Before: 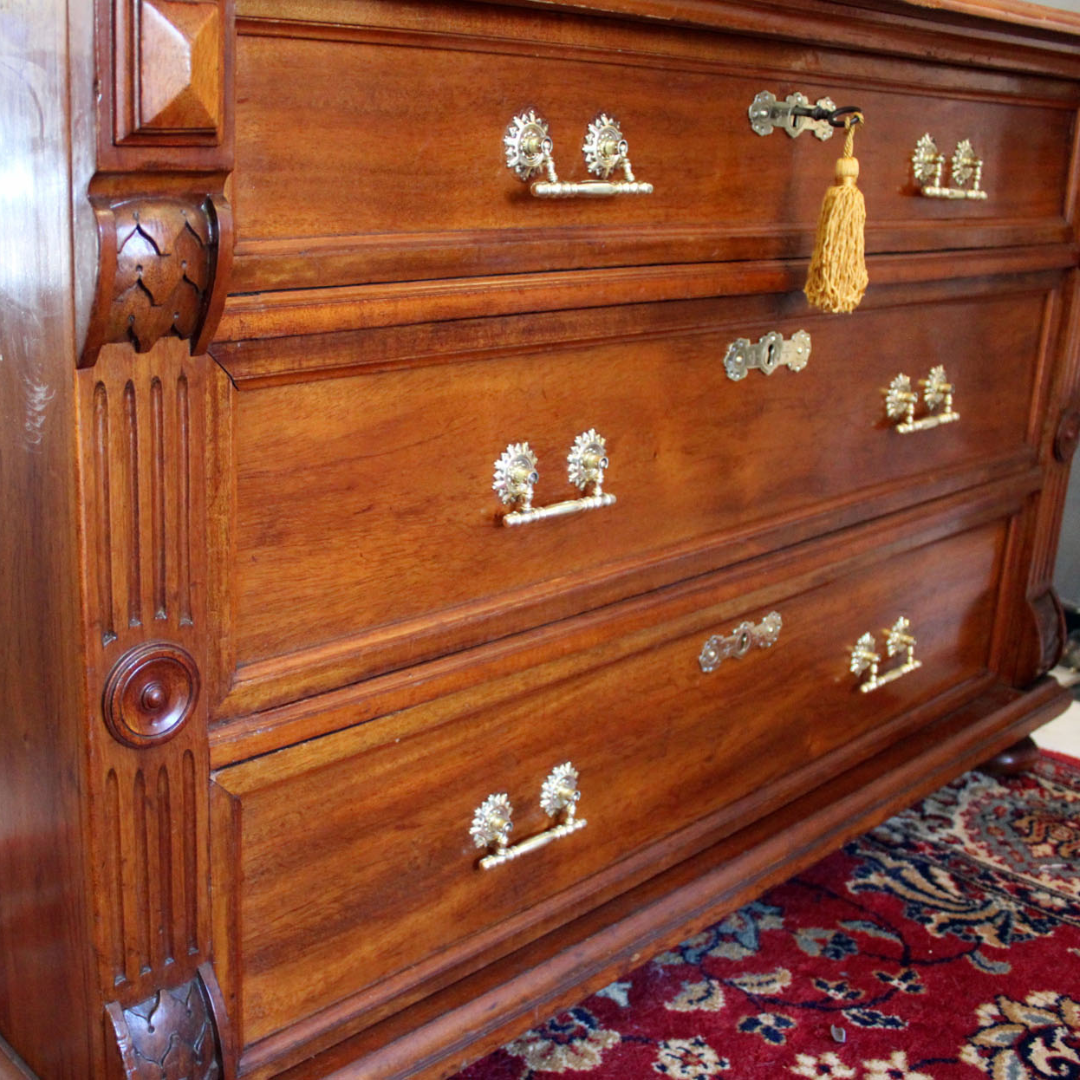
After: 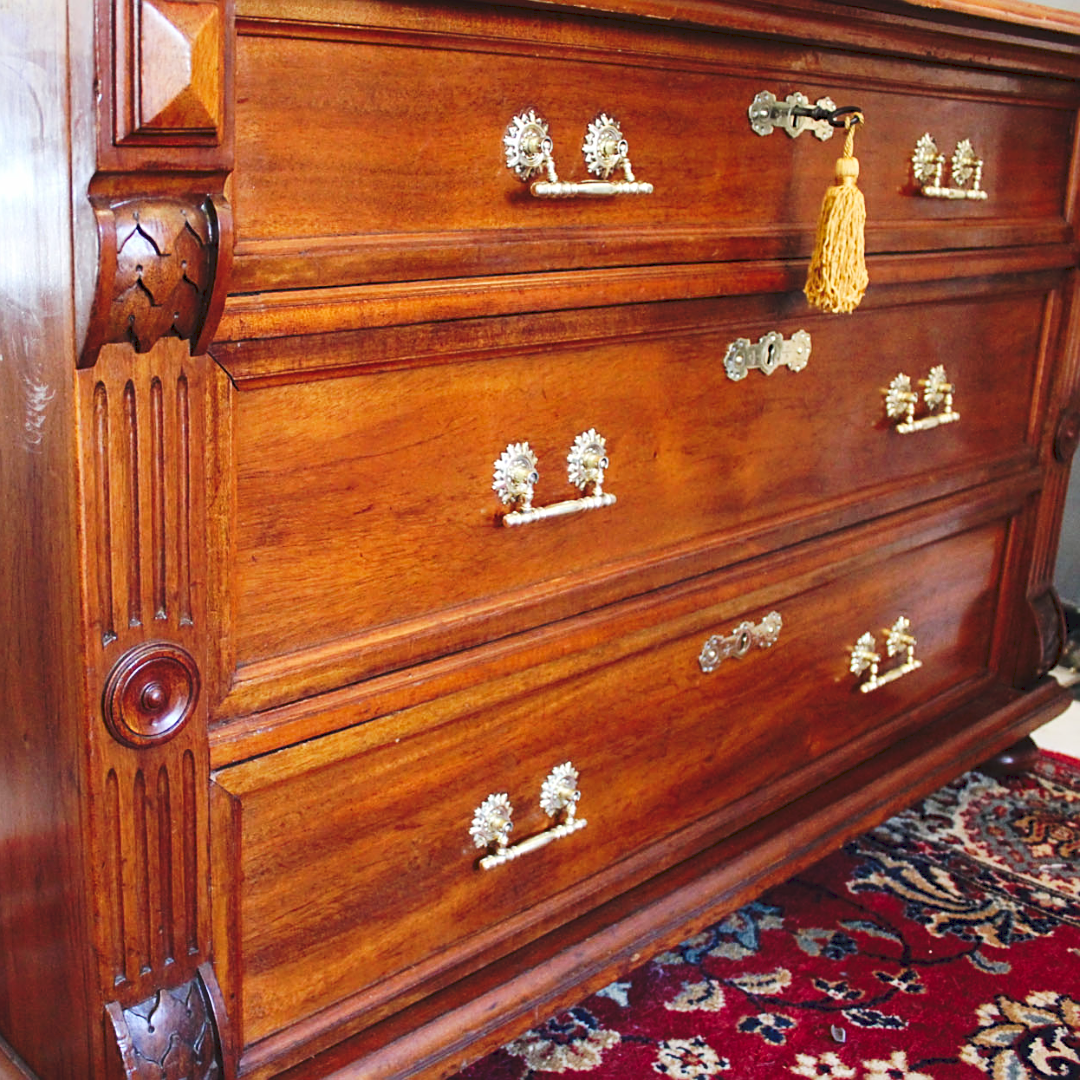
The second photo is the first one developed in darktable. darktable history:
sharpen: on, module defaults
tone curve: curves: ch0 [(0, 0) (0.003, 0.065) (0.011, 0.072) (0.025, 0.09) (0.044, 0.104) (0.069, 0.116) (0.1, 0.127) (0.136, 0.15) (0.177, 0.184) (0.224, 0.223) (0.277, 0.28) (0.335, 0.361) (0.399, 0.443) (0.468, 0.525) (0.543, 0.616) (0.623, 0.713) (0.709, 0.79) (0.801, 0.866) (0.898, 0.933) (1, 1)], preserve colors none
